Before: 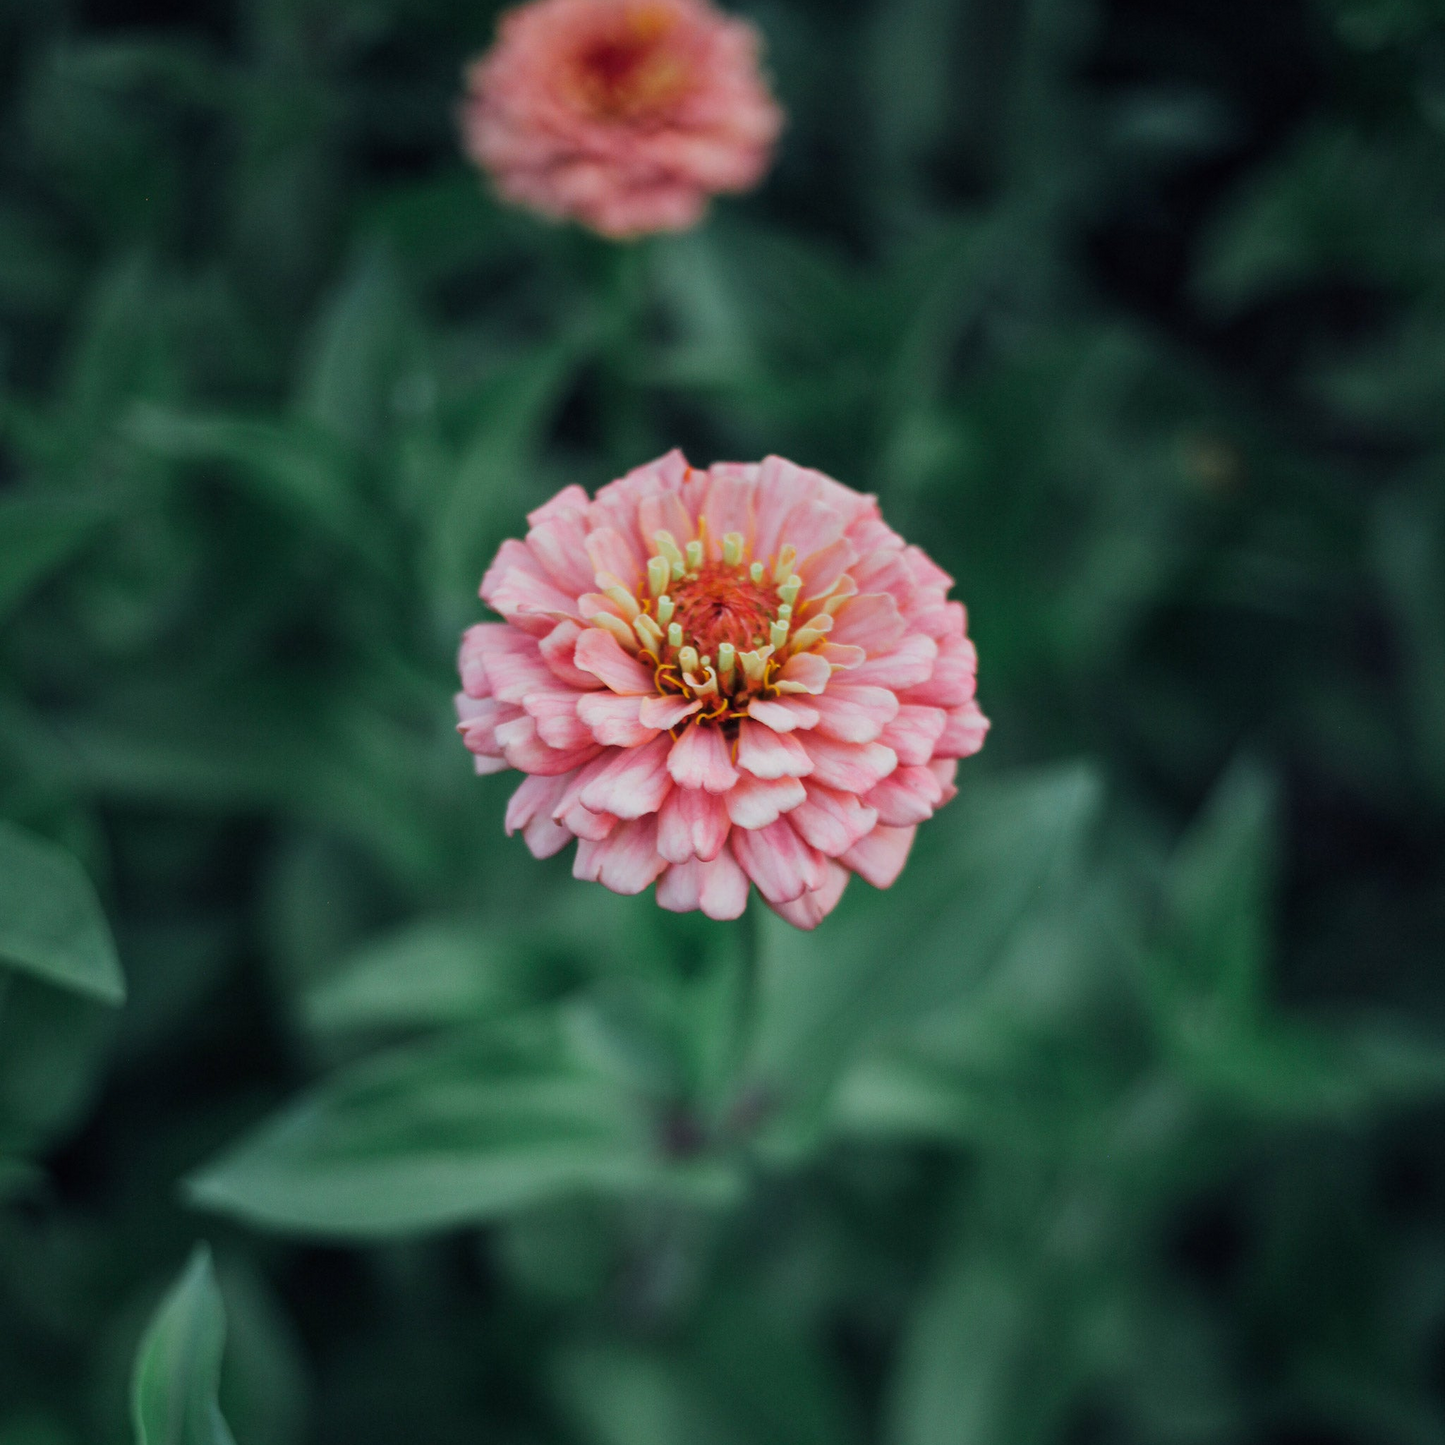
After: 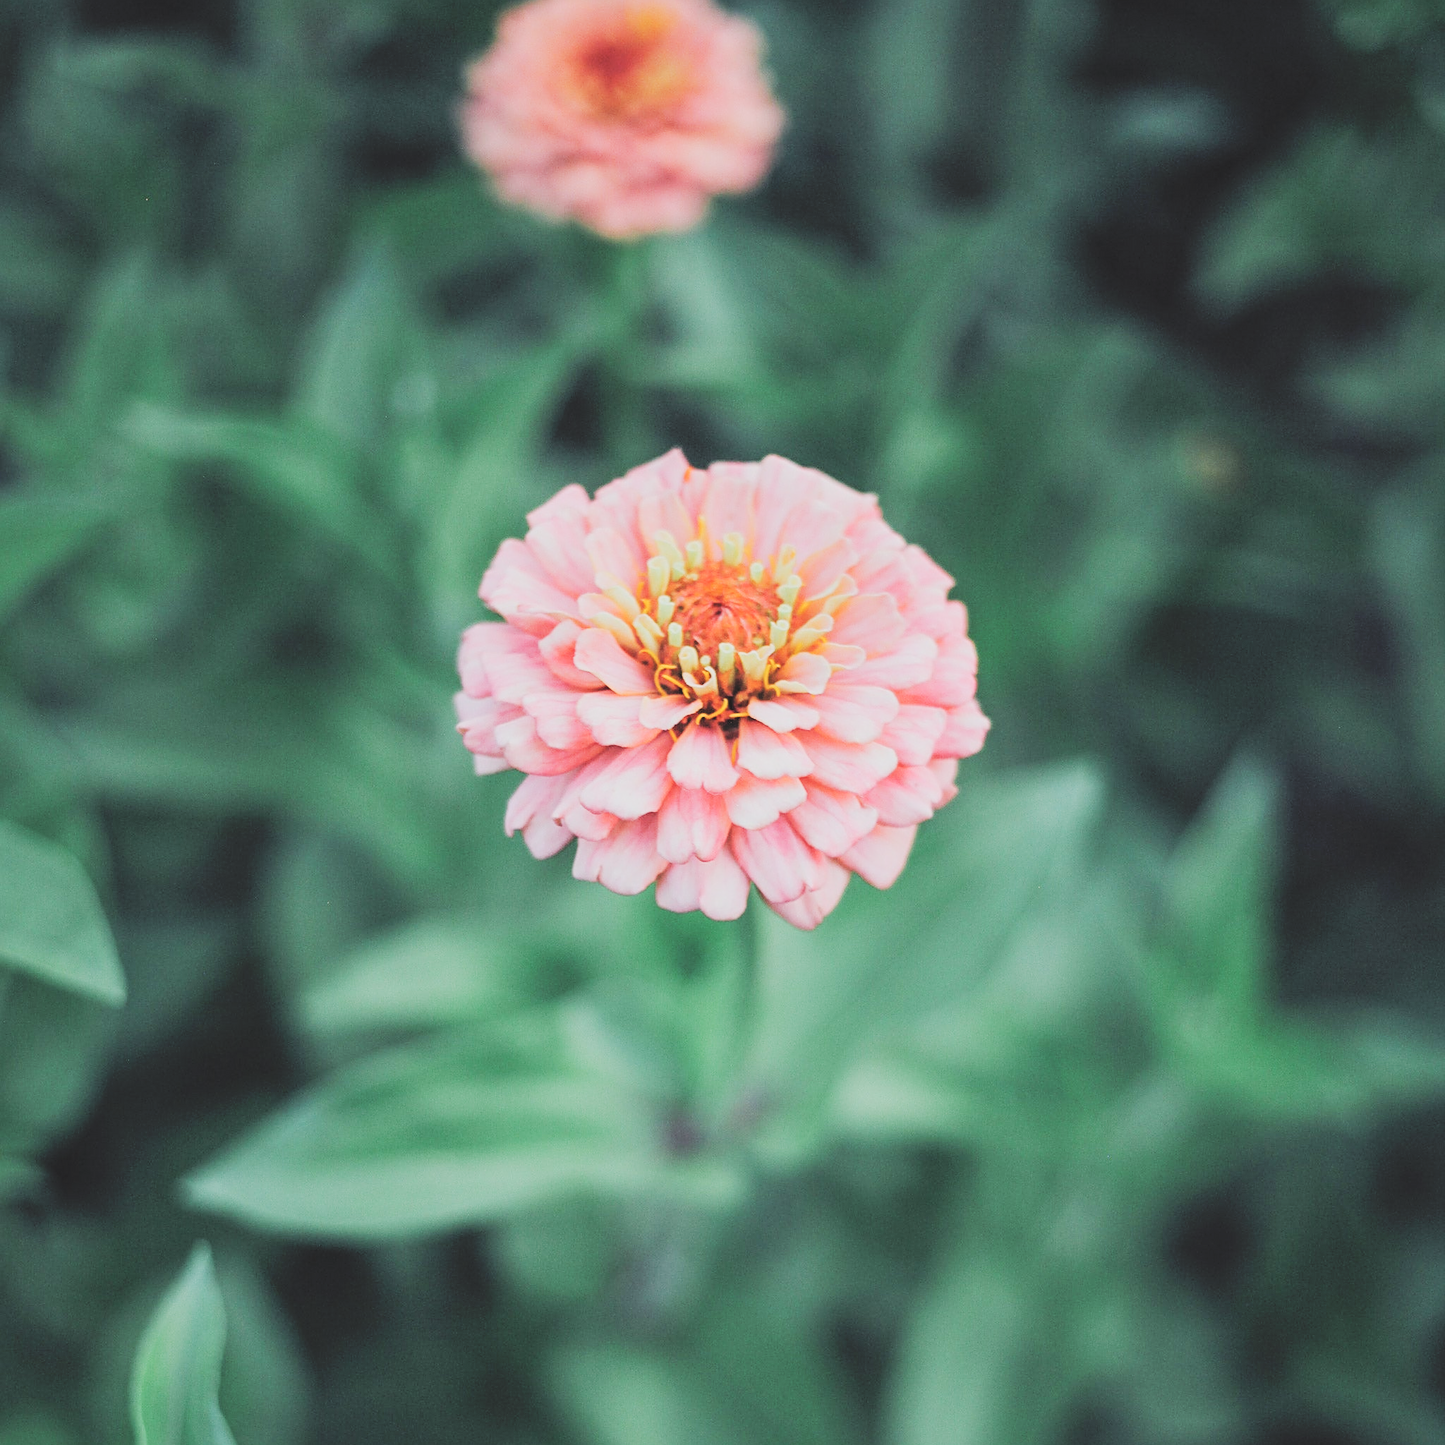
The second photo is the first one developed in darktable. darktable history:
tone curve: curves: ch0 [(0, 0.11) (0.181, 0.223) (0.405, 0.46) (0.456, 0.528) (0.634, 0.728) (0.877, 0.89) (0.984, 0.935)]; ch1 [(0, 0.052) (0.443, 0.43) (0.492, 0.485) (0.566, 0.579) (0.595, 0.625) (0.608, 0.654) (0.65, 0.708) (1, 0.961)]; ch2 [(0, 0) (0.33, 0.301) (0.421, 0.443) (0.447, 0.489) (0.495, 0.492) (0.537, 0.57) (0.586, 0.591) (0.663, 0.686) (1, 1)], preserve colors none
sharpen: on, module defaults
contrast brightness saturation: brightness 0.289
